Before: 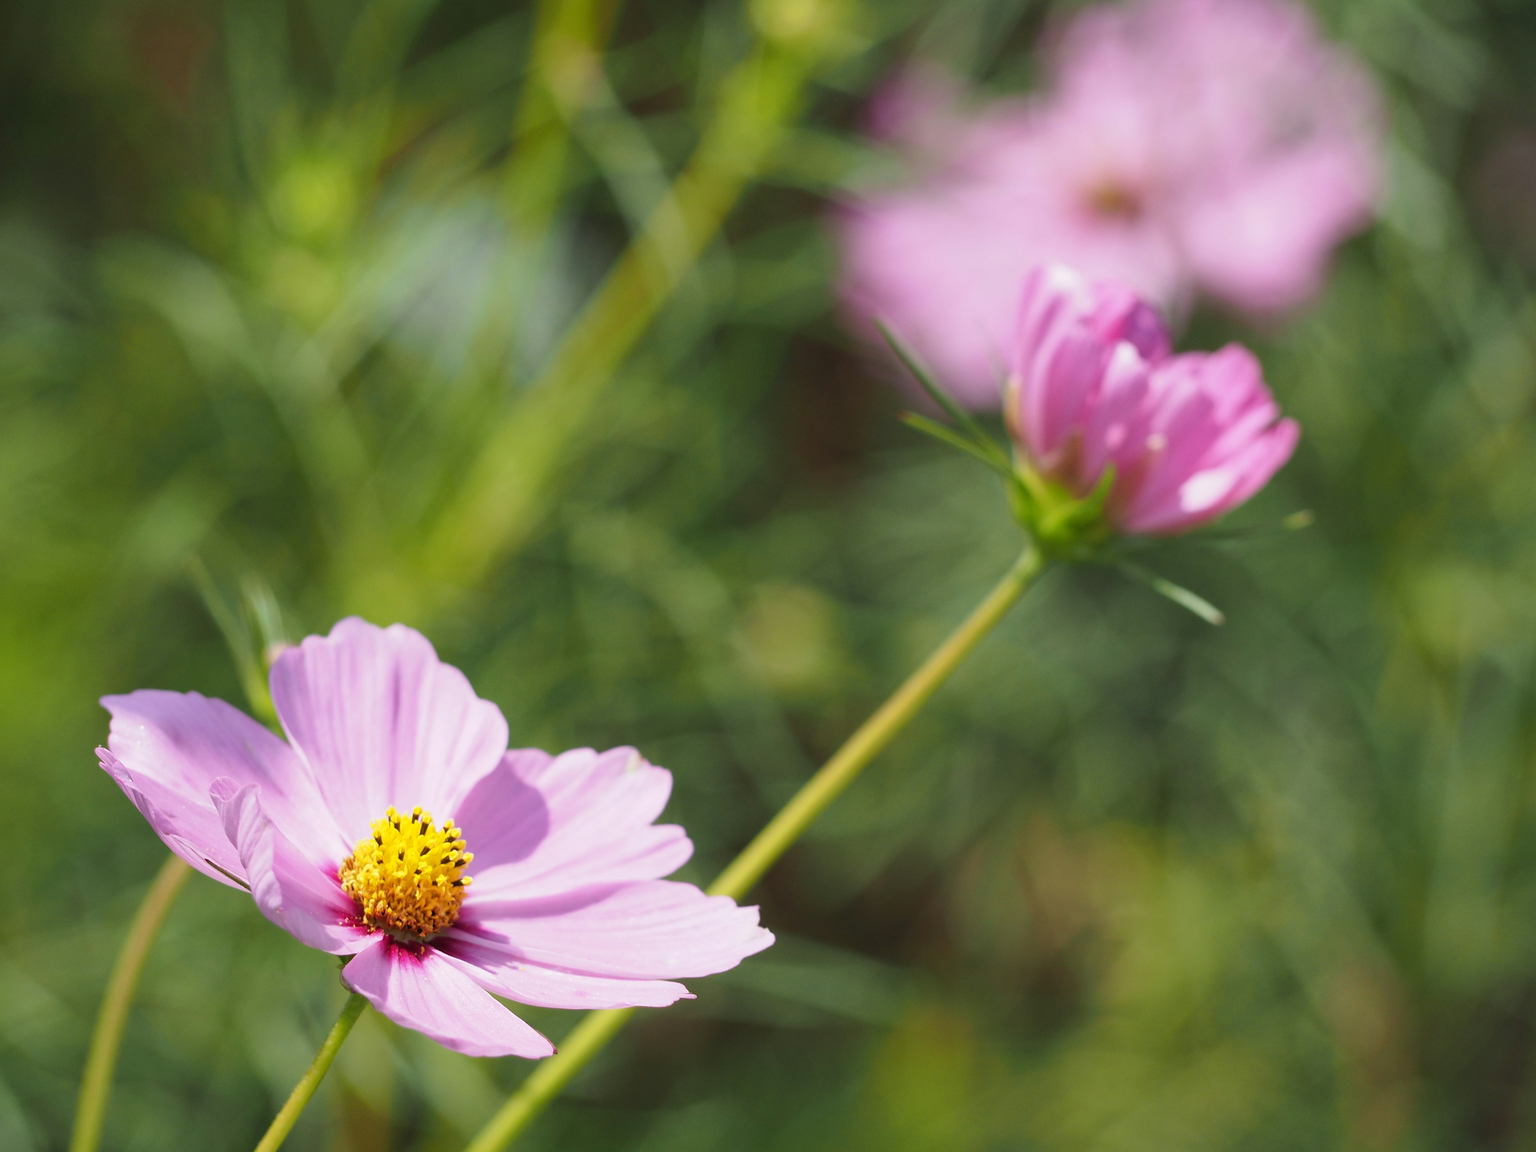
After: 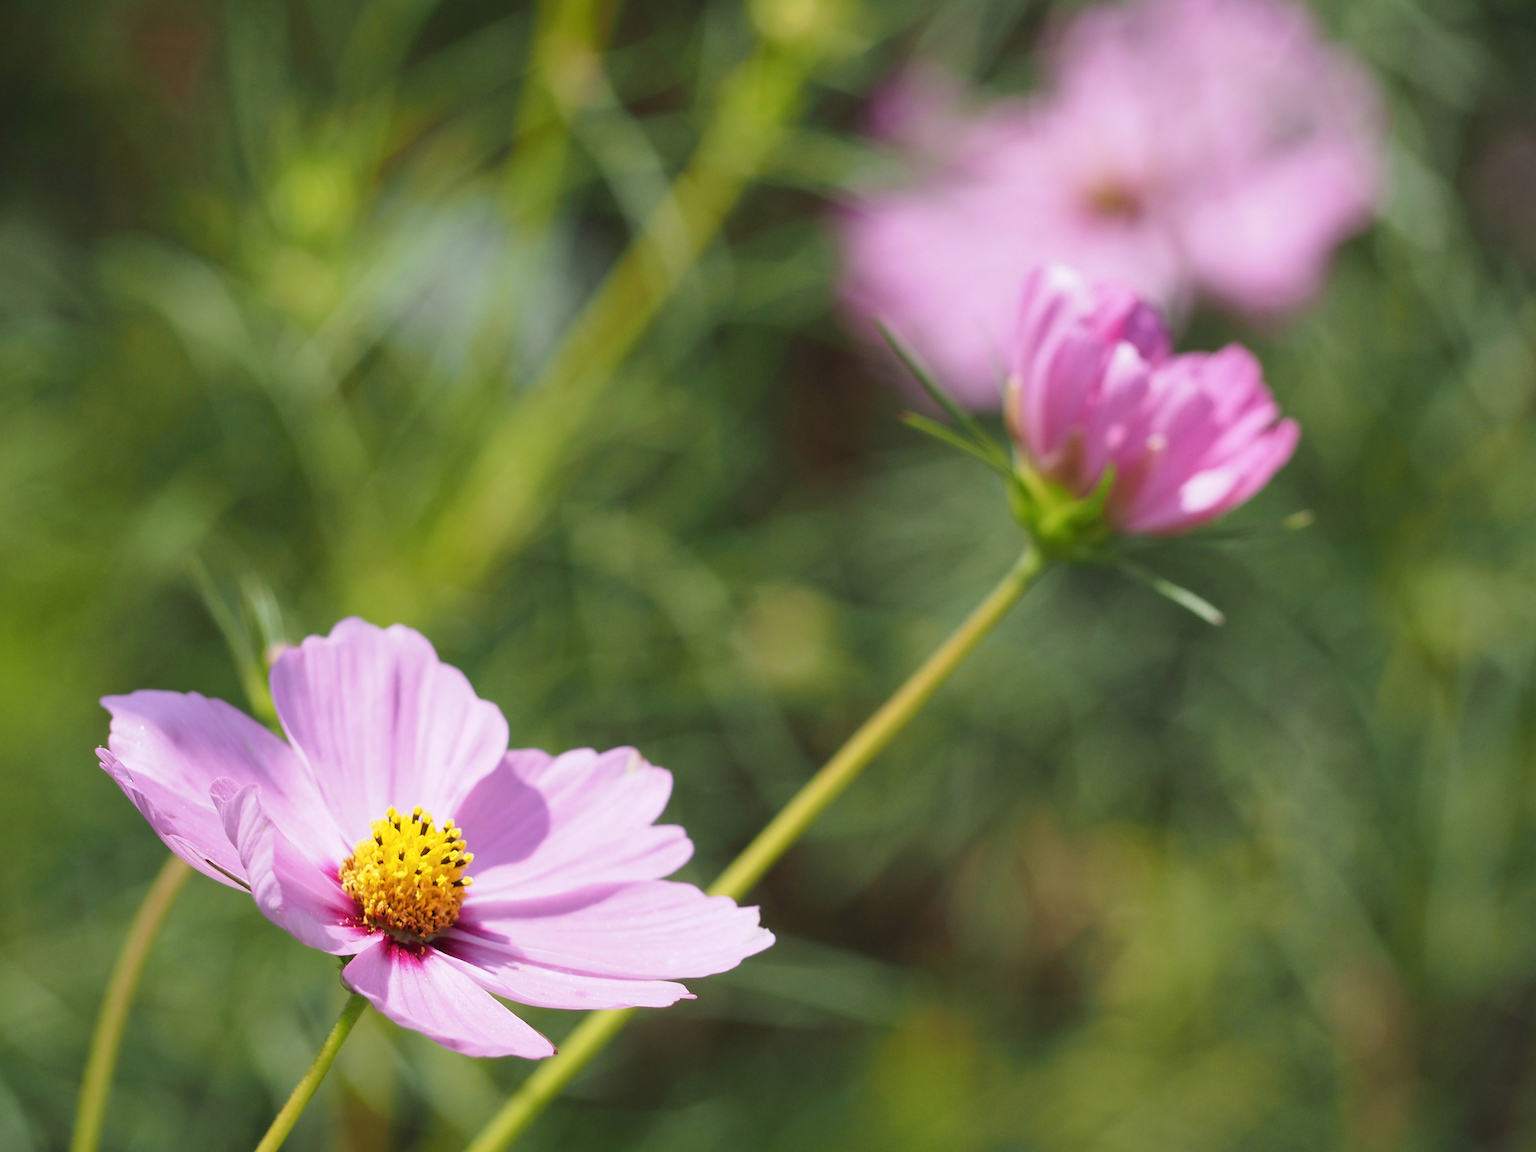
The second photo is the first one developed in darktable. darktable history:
color correction: saturation 0.98
white balance: red 1.009, blue 1.027
